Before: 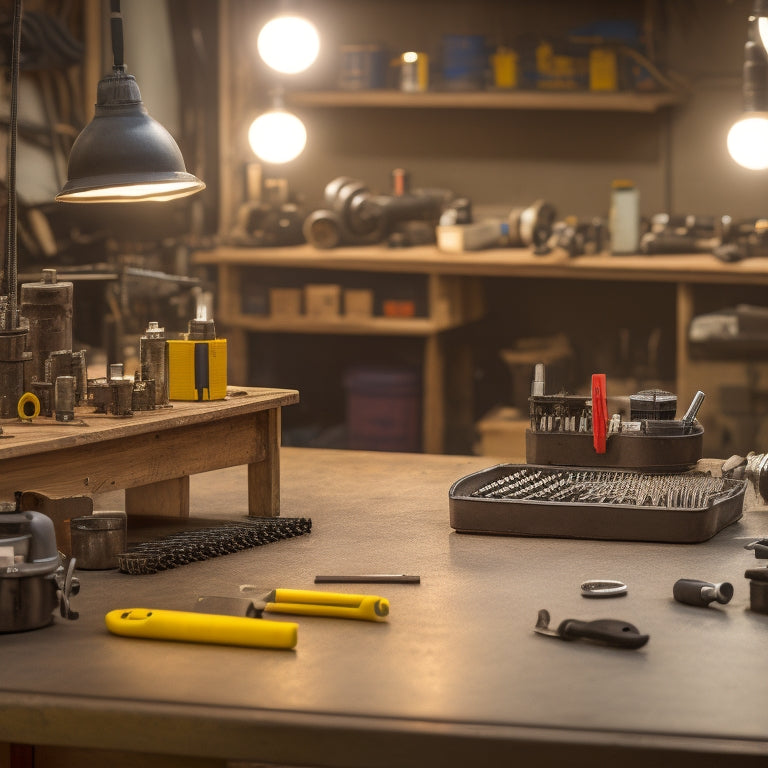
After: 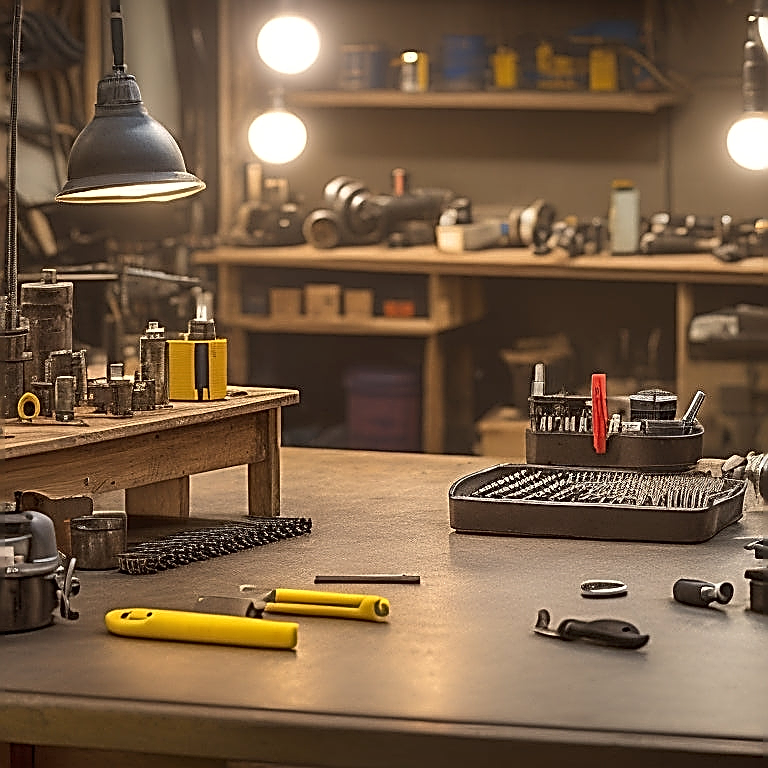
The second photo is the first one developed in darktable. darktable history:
sharpen: amount 1.995
shadows and highlights: shadows 37.63, highlights -27.54, soften with gaussian
